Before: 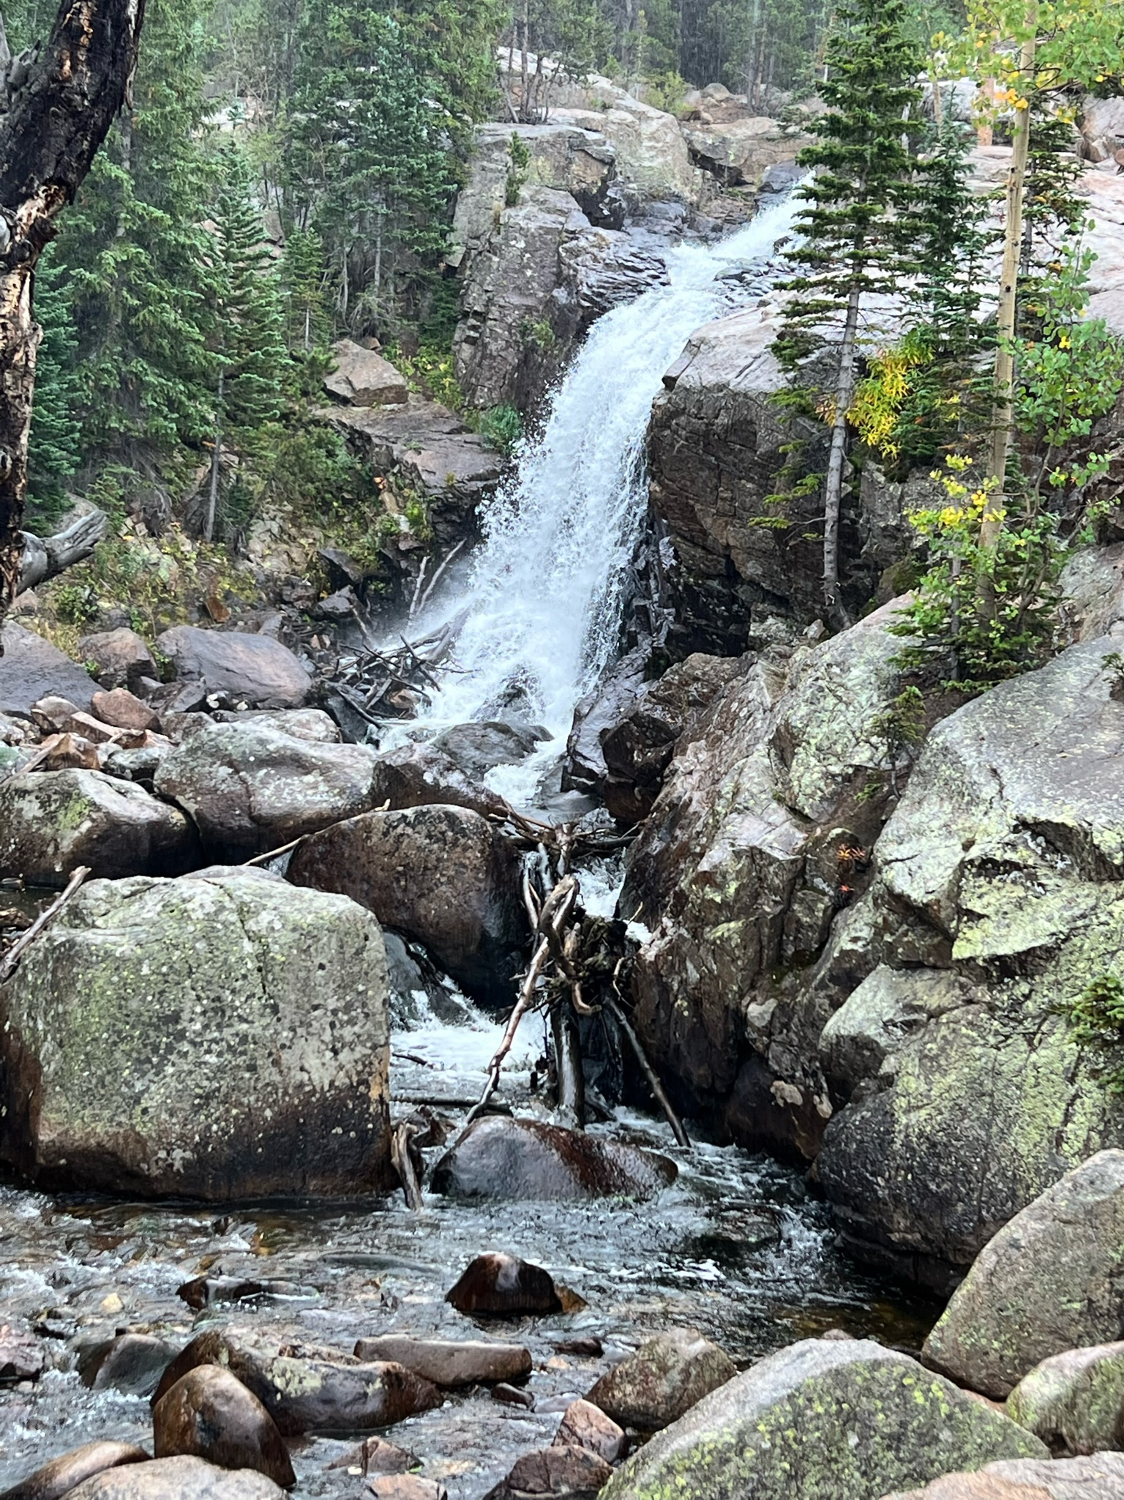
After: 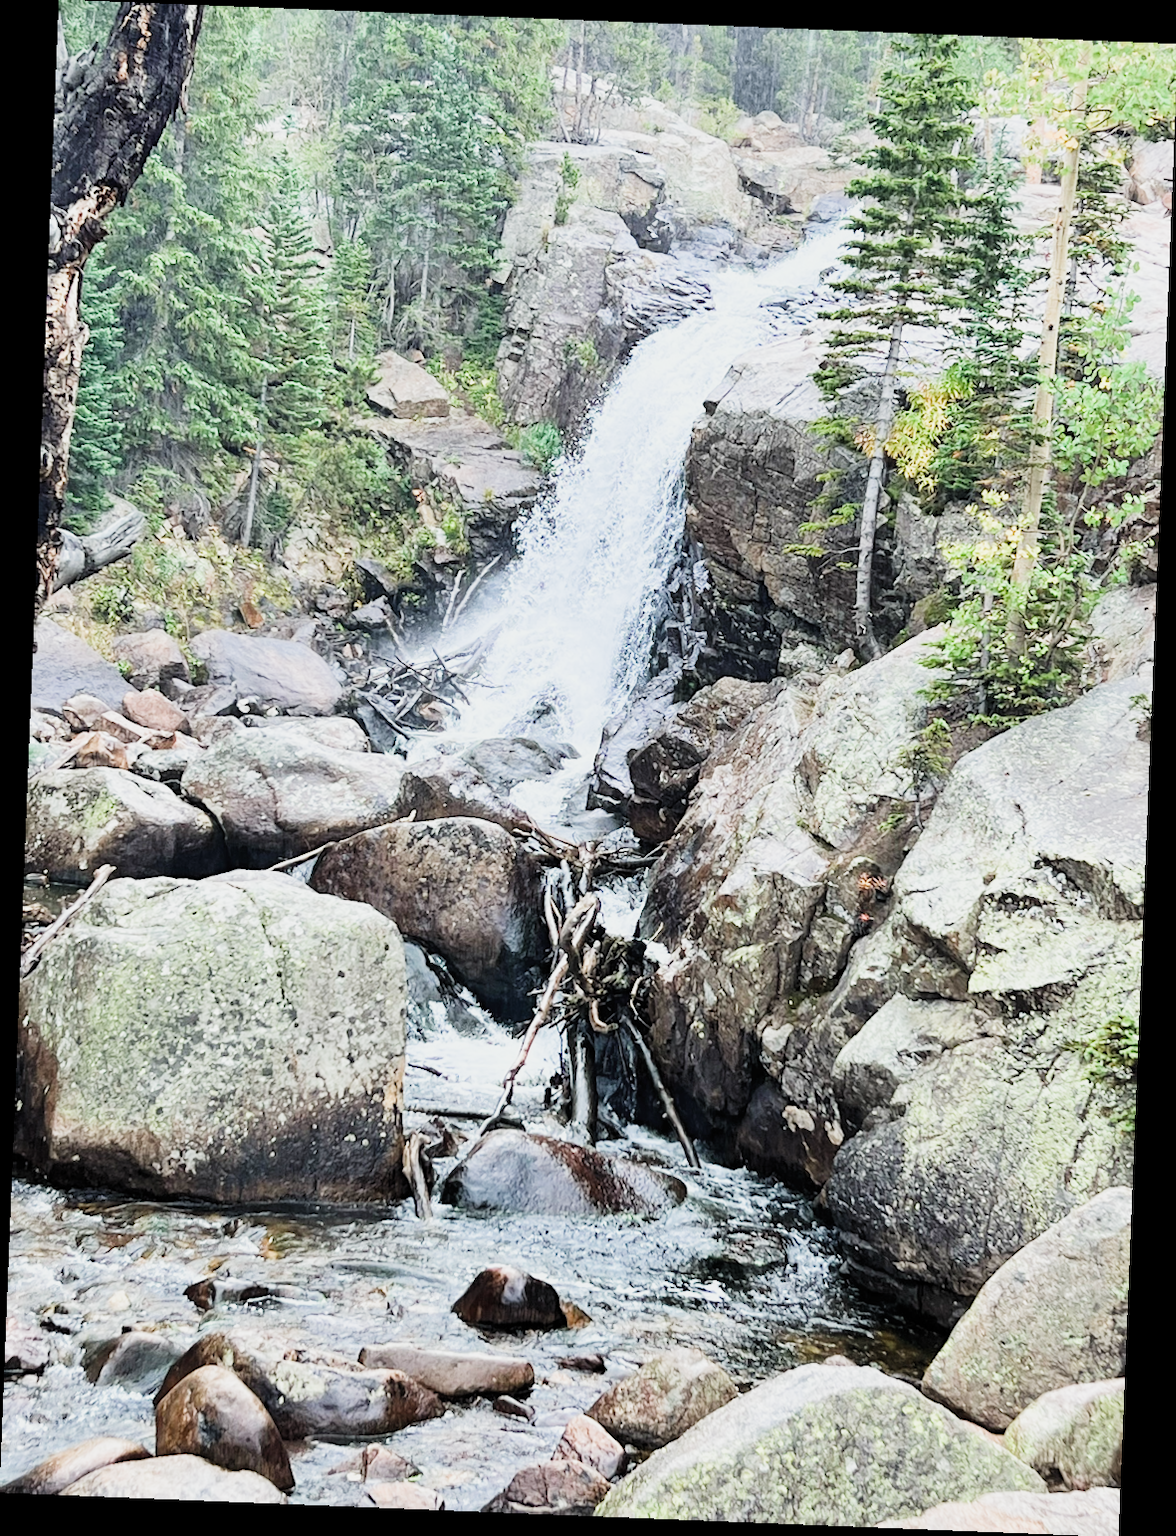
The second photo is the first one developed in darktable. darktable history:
exposure: black level correction 0, exposure 1.681 EV, compensate highlight preservation false
crop and rotate: angle -2.28°
filmic rgb: black relative exposure -7.33 EV, white relative exposure 5.08 EV, hardness 3.2, color science v5 (2021), iterations of high-quality reconstruction 0, contrast in shadows safe, contrast in highlights safe
